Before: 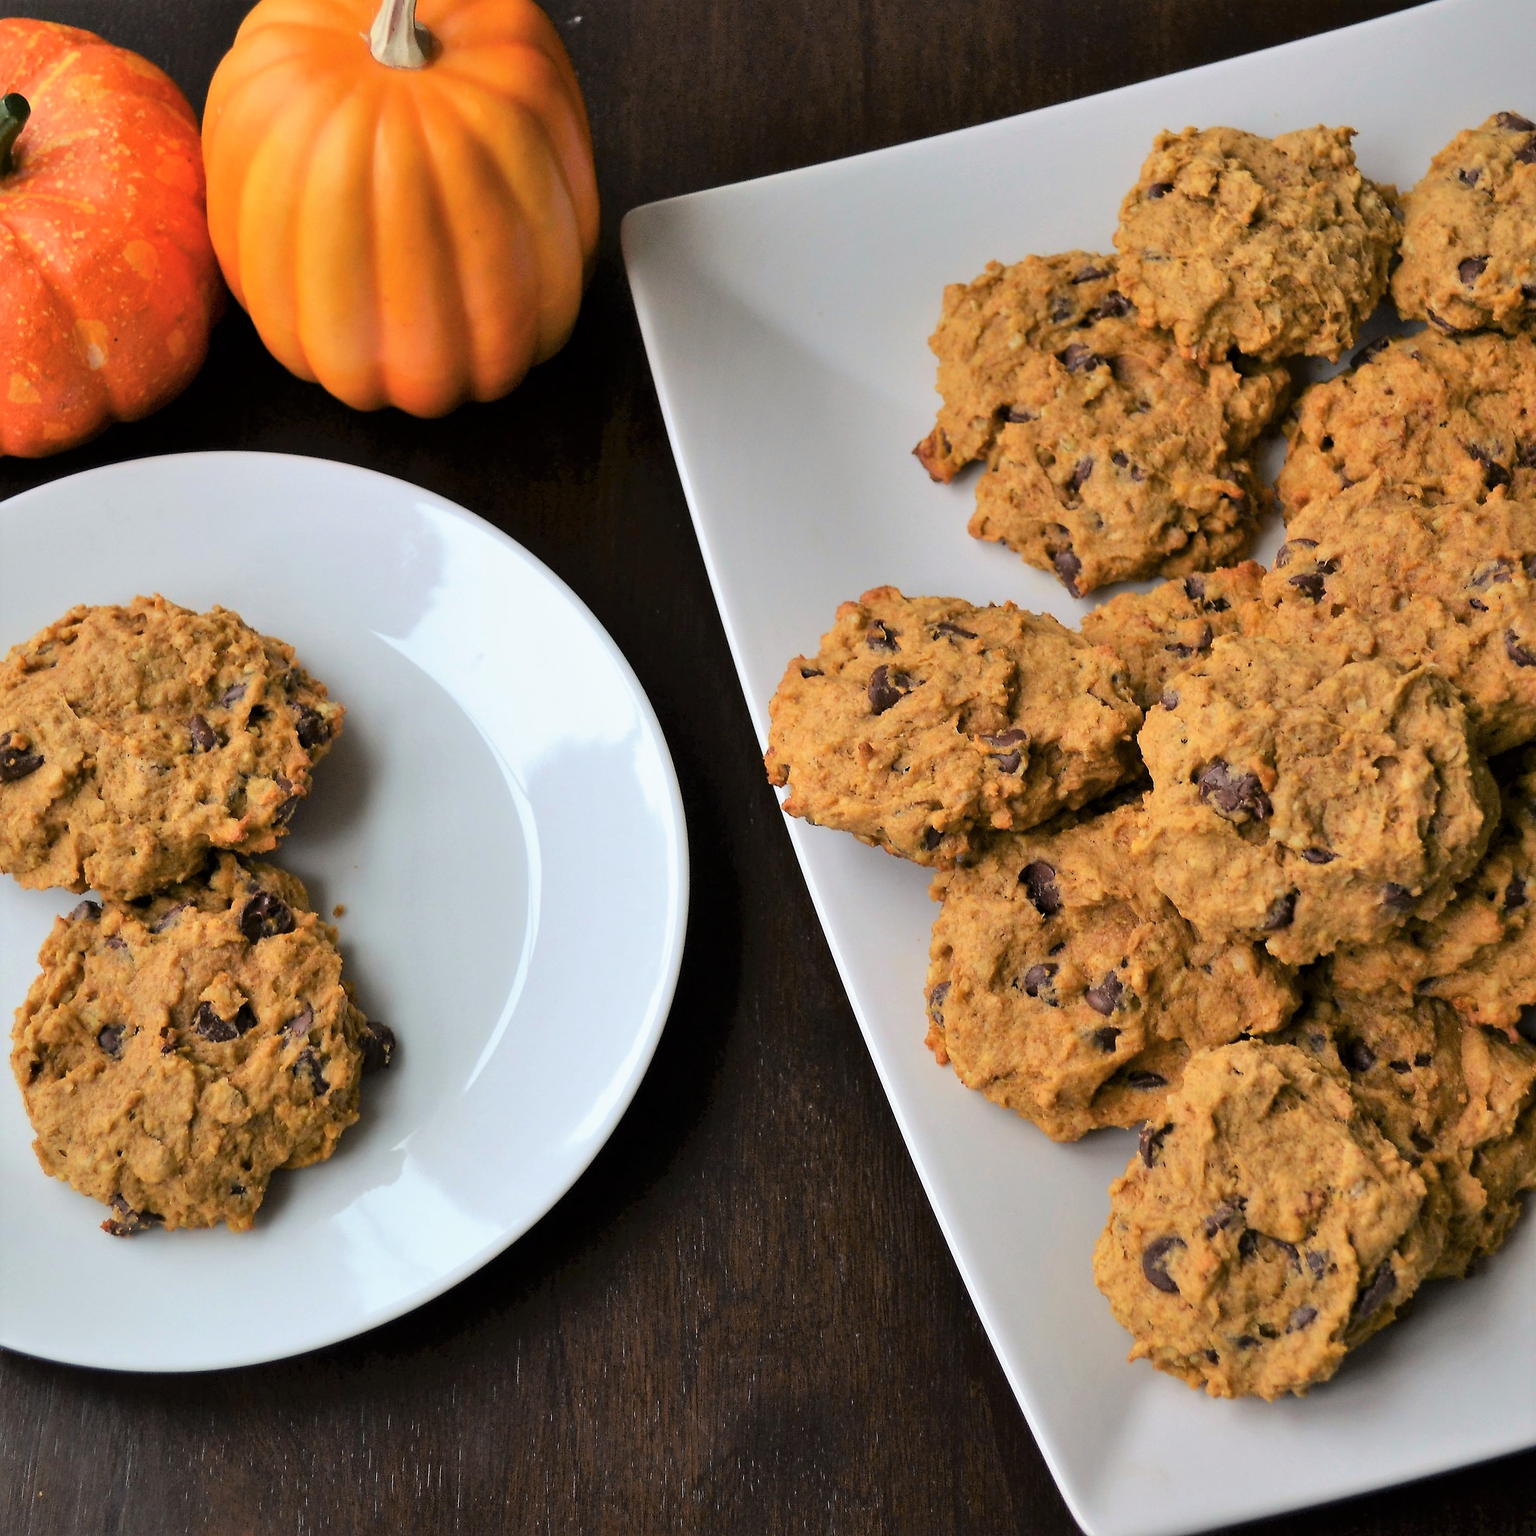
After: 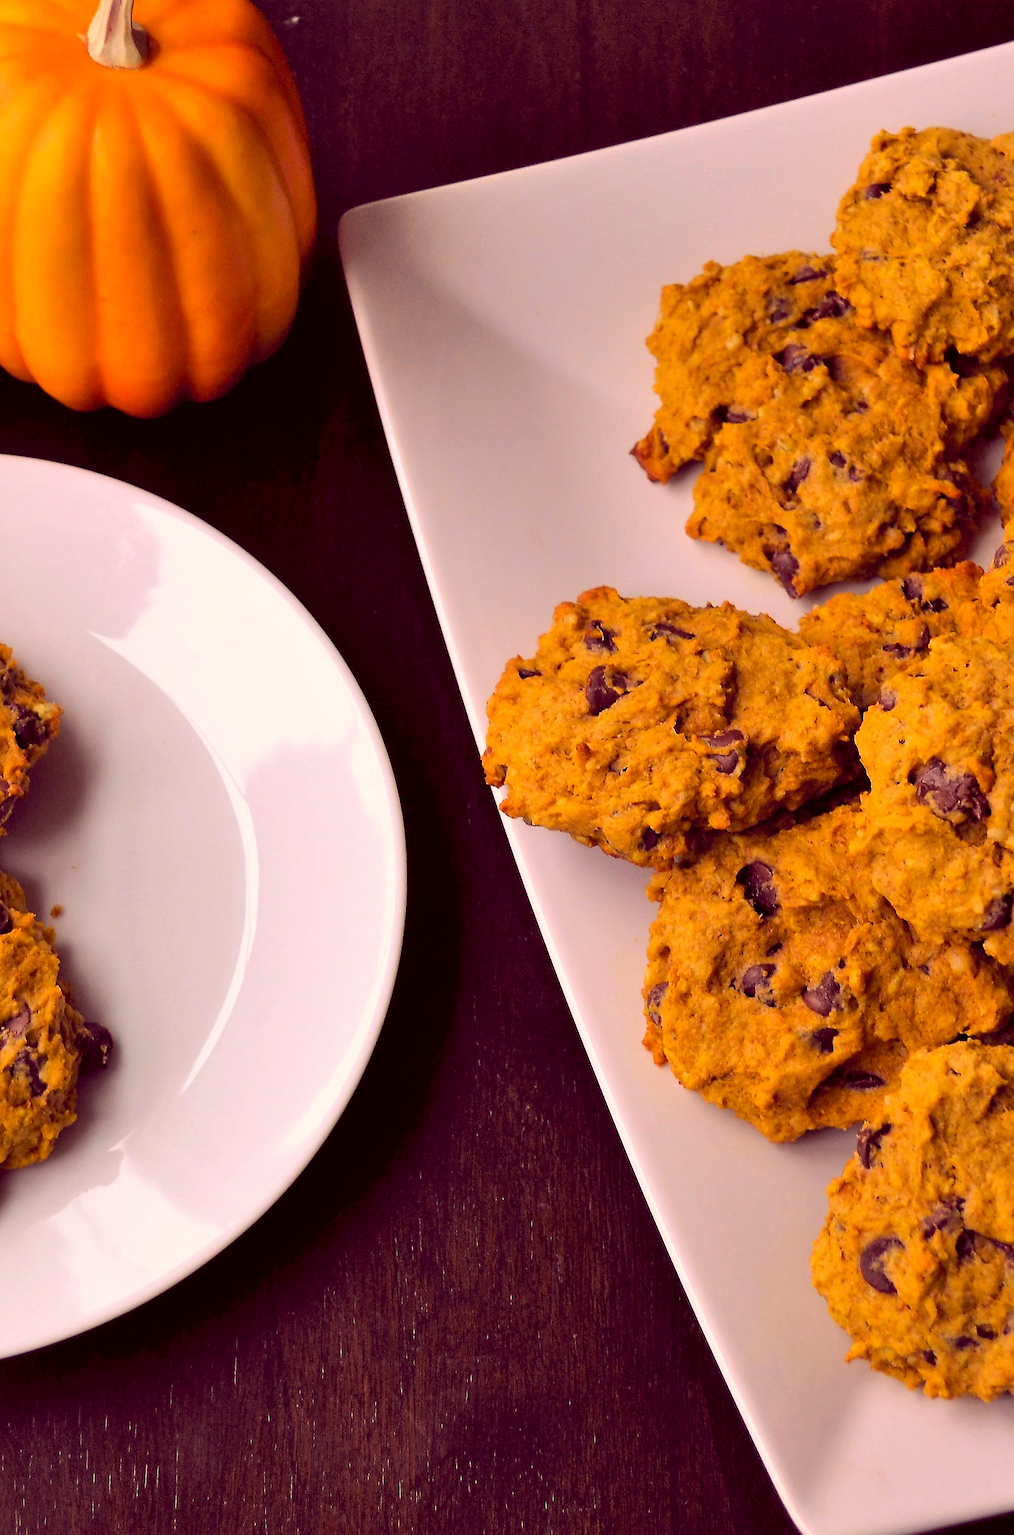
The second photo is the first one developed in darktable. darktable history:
color correction: highlights a* 6.27, highlights b* 8.19, shadows a* 5.94, shadows b* 7.23, saturation 0.9
color balance rgb: shadows lift › chroma 6.43%, shadows lift › hue 305.74°, highlights gain › chroma 2.43%, highlights gain › hue 35.74°, global offset › chroma 0.28%, global offset › hue 320.29°, linear chroma grading › global chroma 5.5%, perceptual saturation grading › global saturation 30%, contrast 5.15%
crop and rotate: left 18.442%, right 15.508%
